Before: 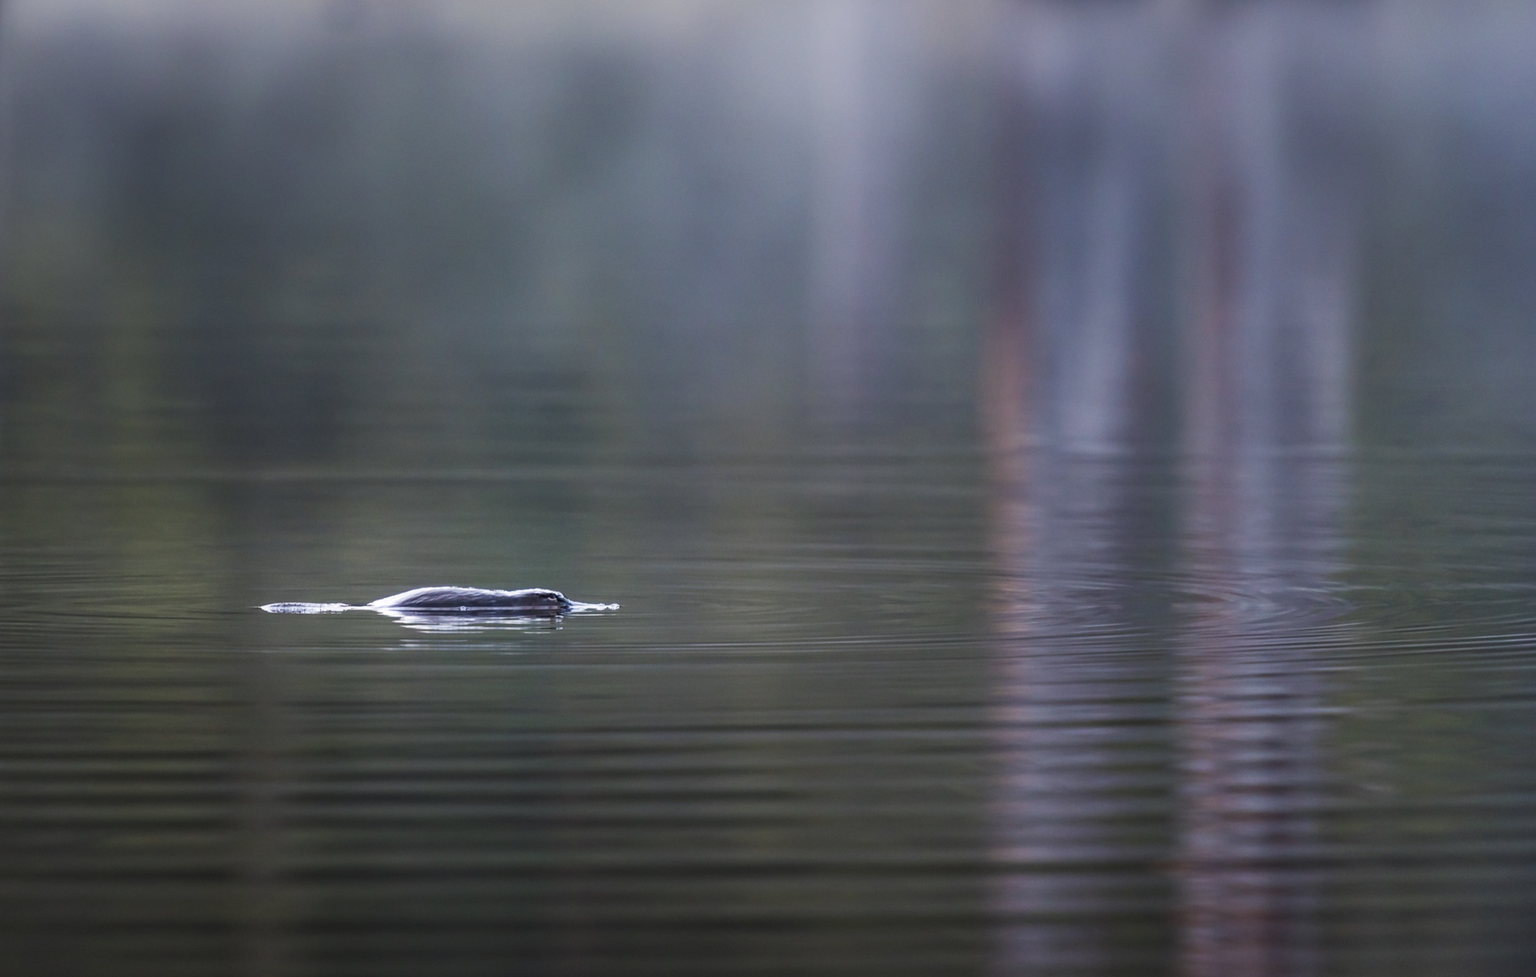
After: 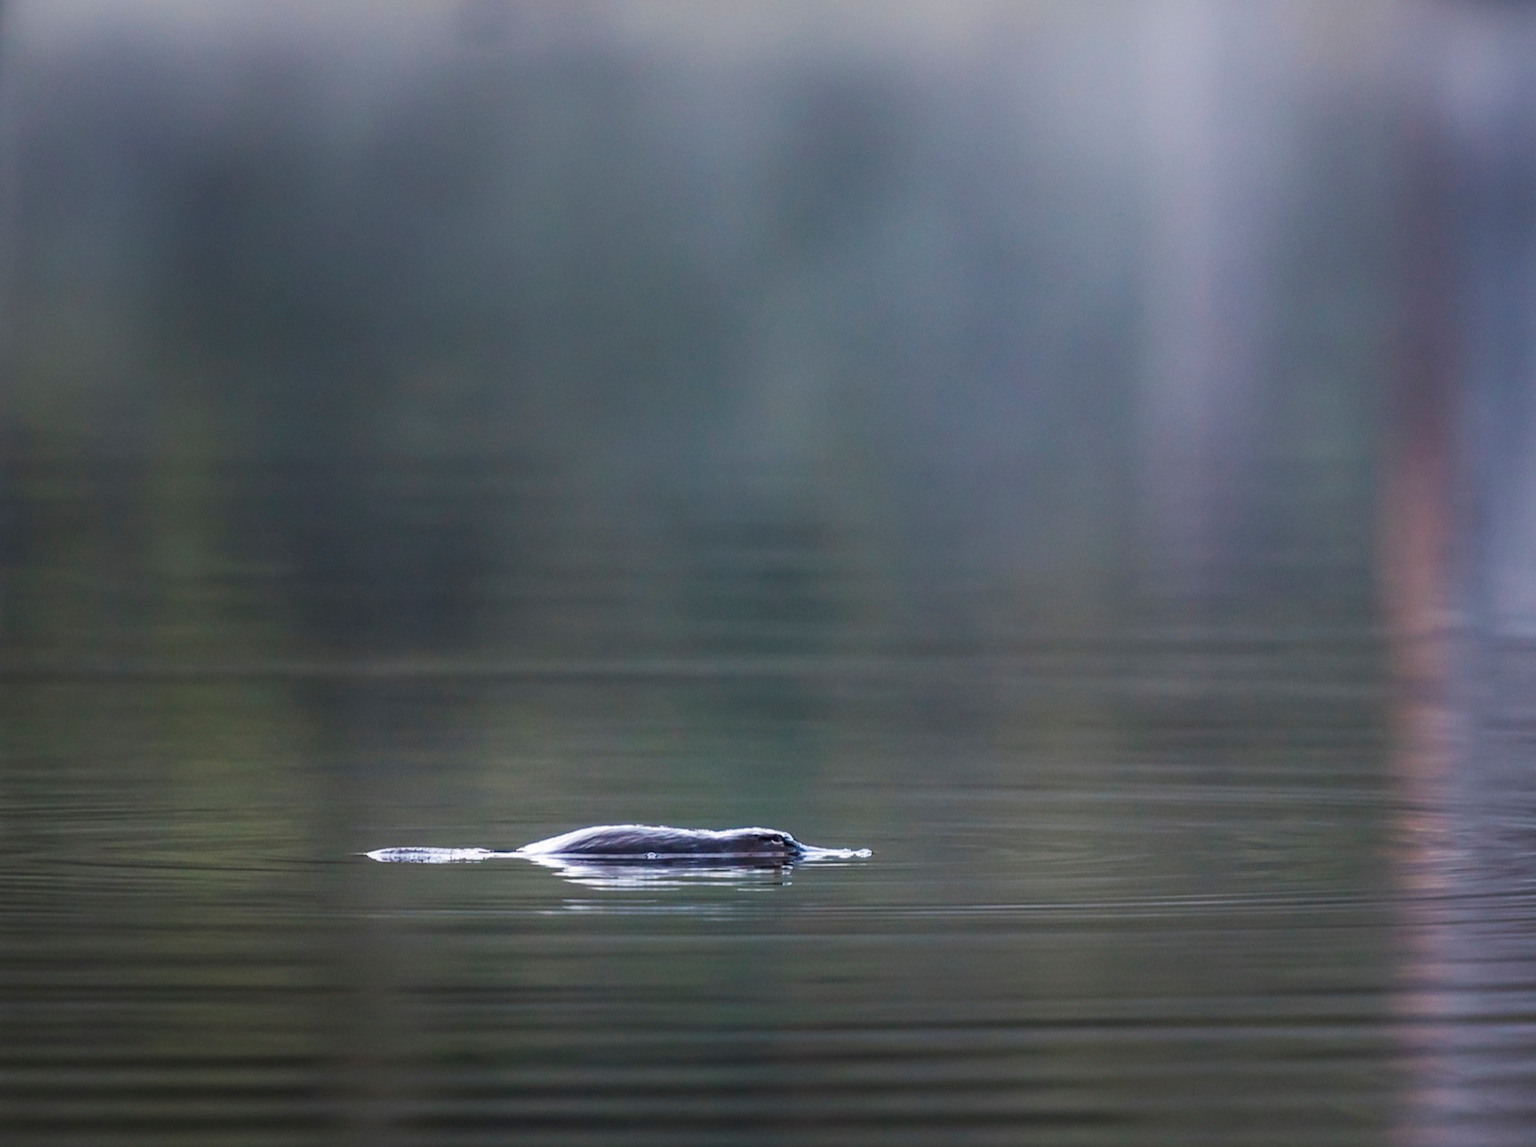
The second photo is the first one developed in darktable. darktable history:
crop: right 28.906%, bottom 16.464%
